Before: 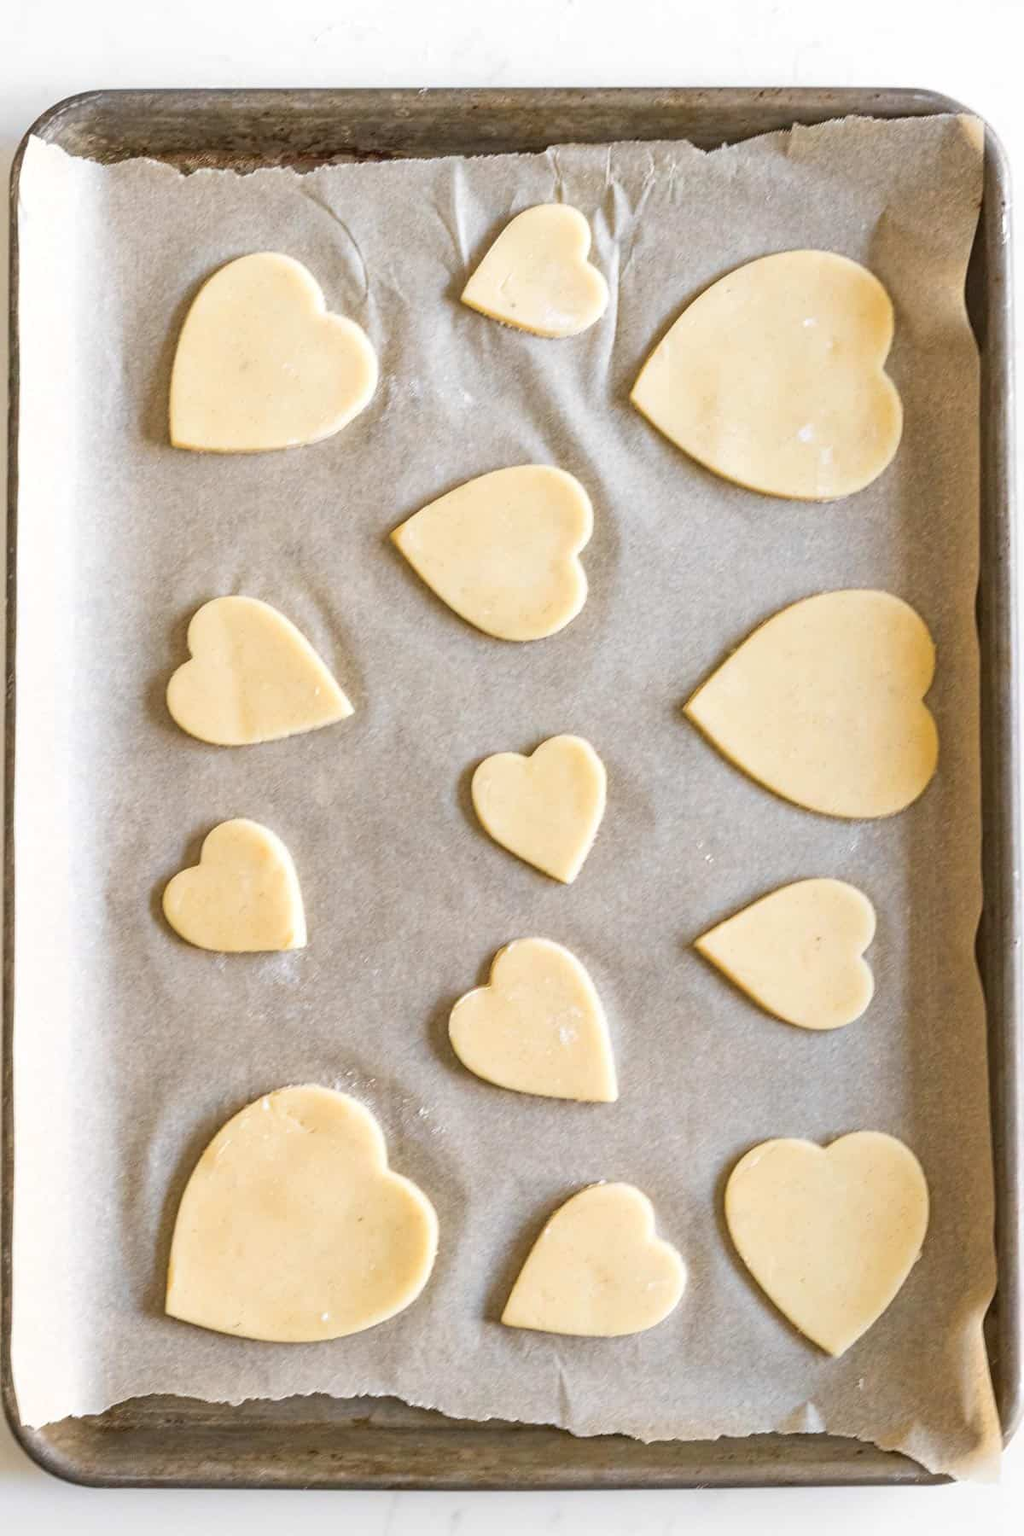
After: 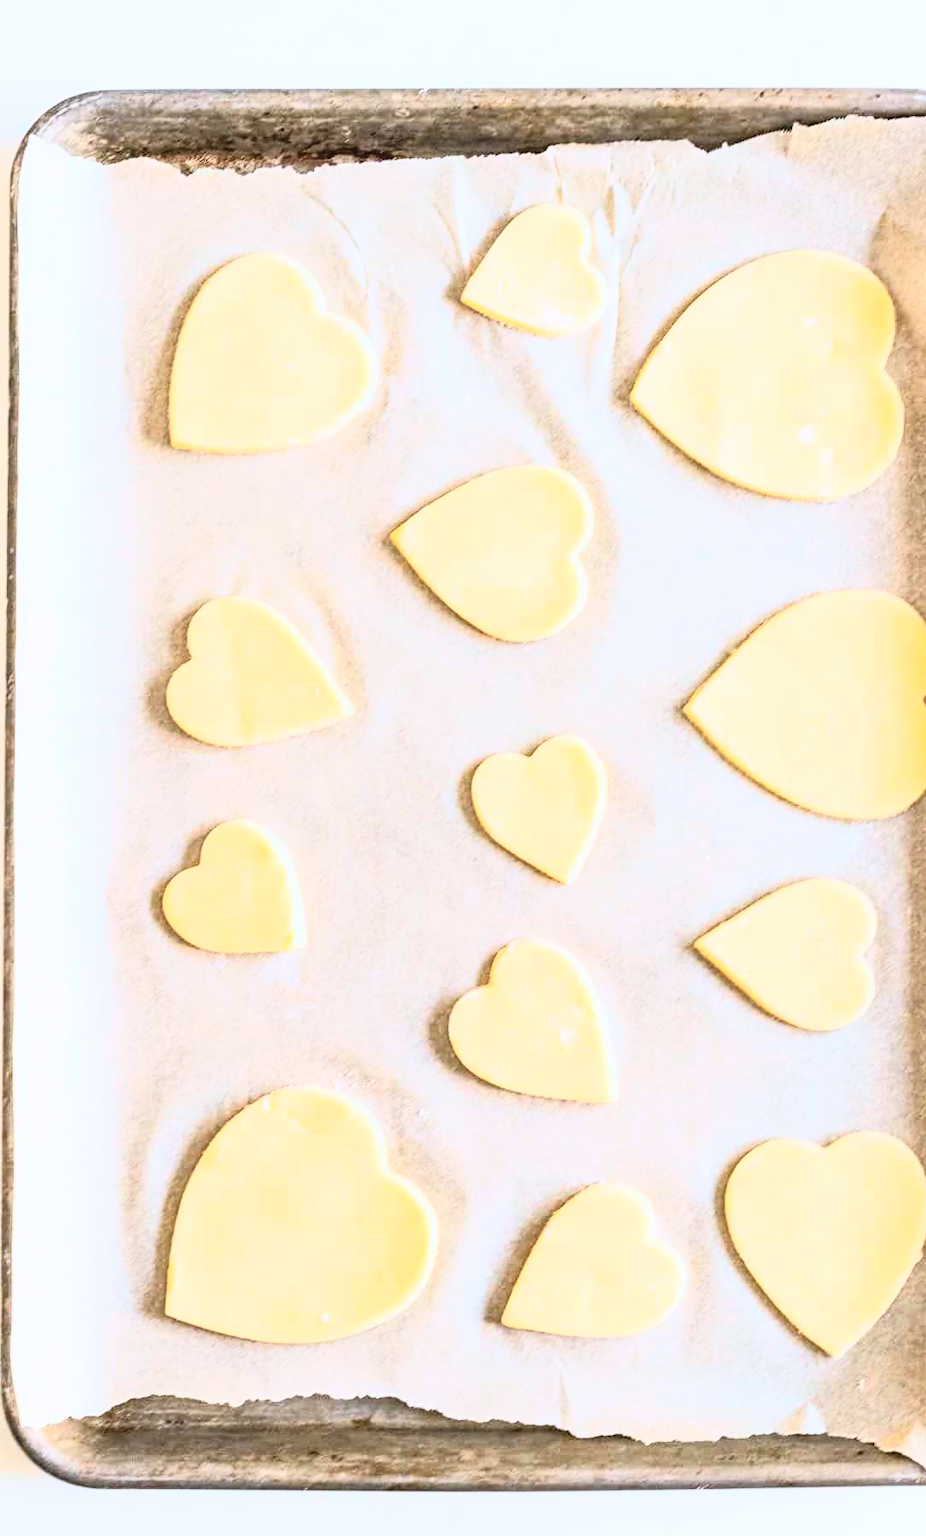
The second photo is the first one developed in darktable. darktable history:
local contrast: highlights 103%, shadows 97%, detail 119%, midtone range 0.2
crop: right 9.514%, bottom 0.031%
color correction: highlights a* -0.764, highlights b* -8.38
exposure: black level correction 0, exposure -0.733 EV, compensate highlight preservation false
contrast brightness saturation: contrast 0.168, saturation 0.314
tone curve: curves: ch0 [(0, 0.052) (0.207, 0.35) (0.392, 0.592) (0.54, 0.803) (0.725, 0.922) (0.99, 0.974)], color space Lab, independent channels, preserve colors none
tone equalizer: -8 EV -1.12 EV, -7 EV -1 EV, -6 EV -0.887 EV, -5 EV -0.605 EV, -3 EV 0.562 EV, -2 EV 0.865 EV, -1 EV 1.01 EV, +0 EV 1.05 EV
